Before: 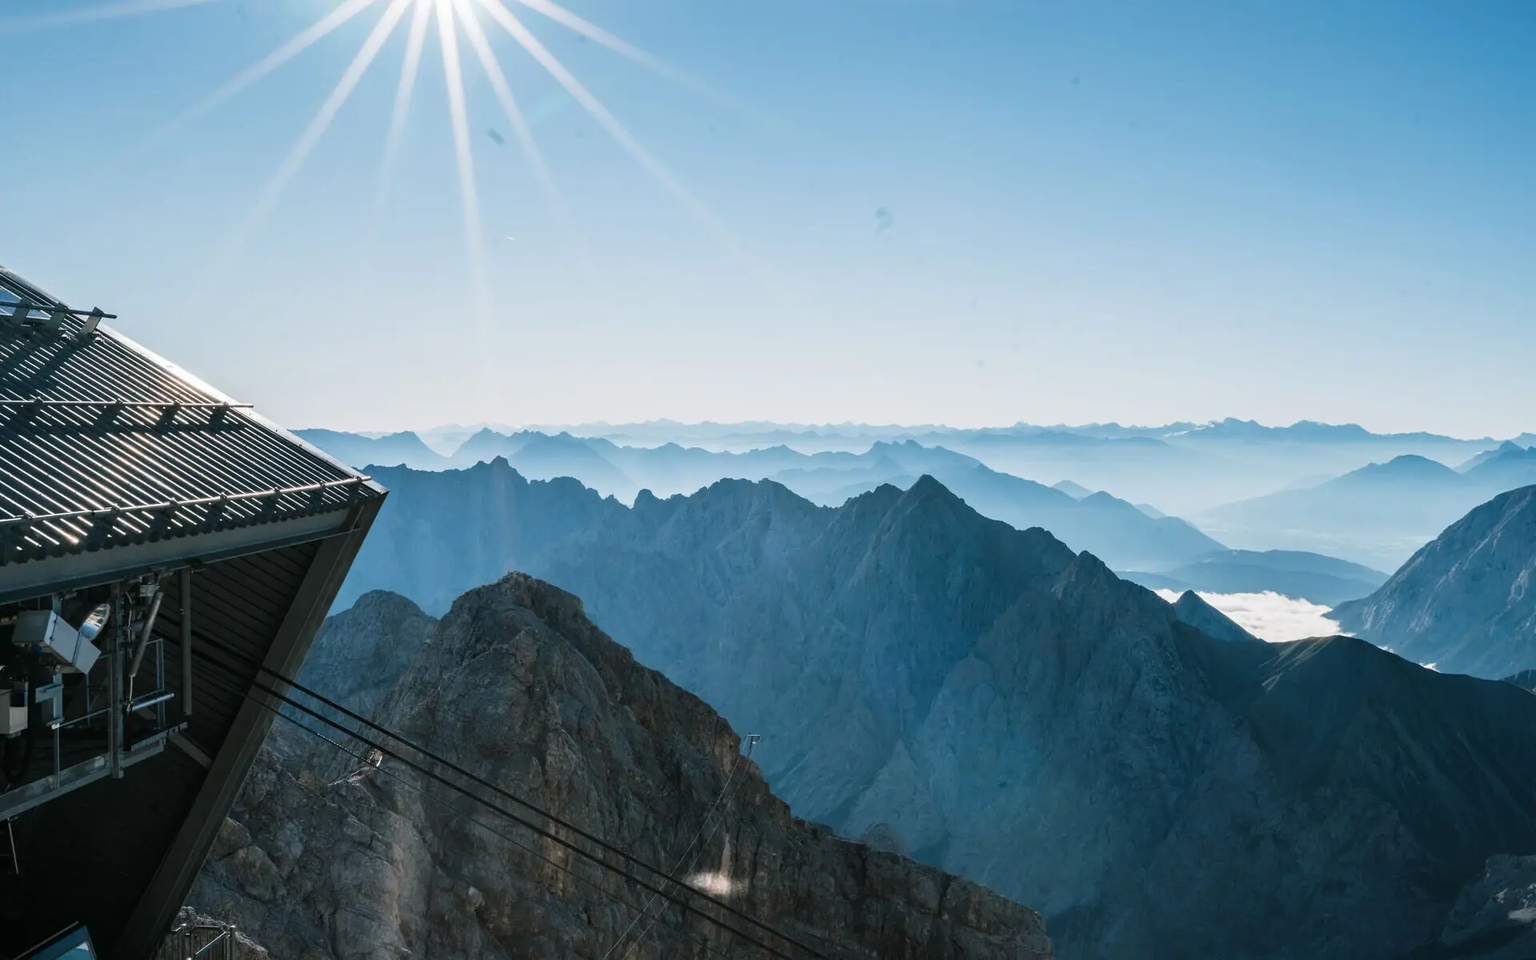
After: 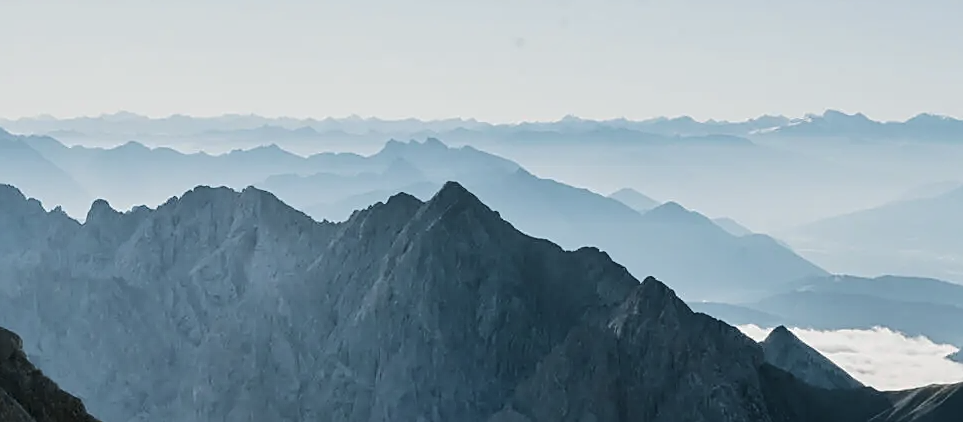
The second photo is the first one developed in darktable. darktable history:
sharpen: on, module defaults
crop: left 36.814%, top 34.371%, right 13.018%, bottom 30.416%
tone curve: curves: ch0 [(0, 0) (0.058, 0.022) (0.265, 0.208) (0.41, 0.417) (0.485, 0.524) (0.638, 0.673) (0.845, 0.828) (0.994, 0.964)]; ch1 [(0, 0) (0.136, 0.146) (0.317, 0.34) (0.382, 0.408) (0.469, 0.482) (0.498, 0.497) (0.557, 0.573) (0.644, 0.643) (0.725, 0.765) (1, 1)]; ch2 [(0, 0) (0.352, 0.403) (0.45, 0.469) (0.502, 0.504) (0.54, 0.524) (0.592, 0.566) (0.638, 0.599) (1, 1)], color space Lab, independent channels, preserve colors none
